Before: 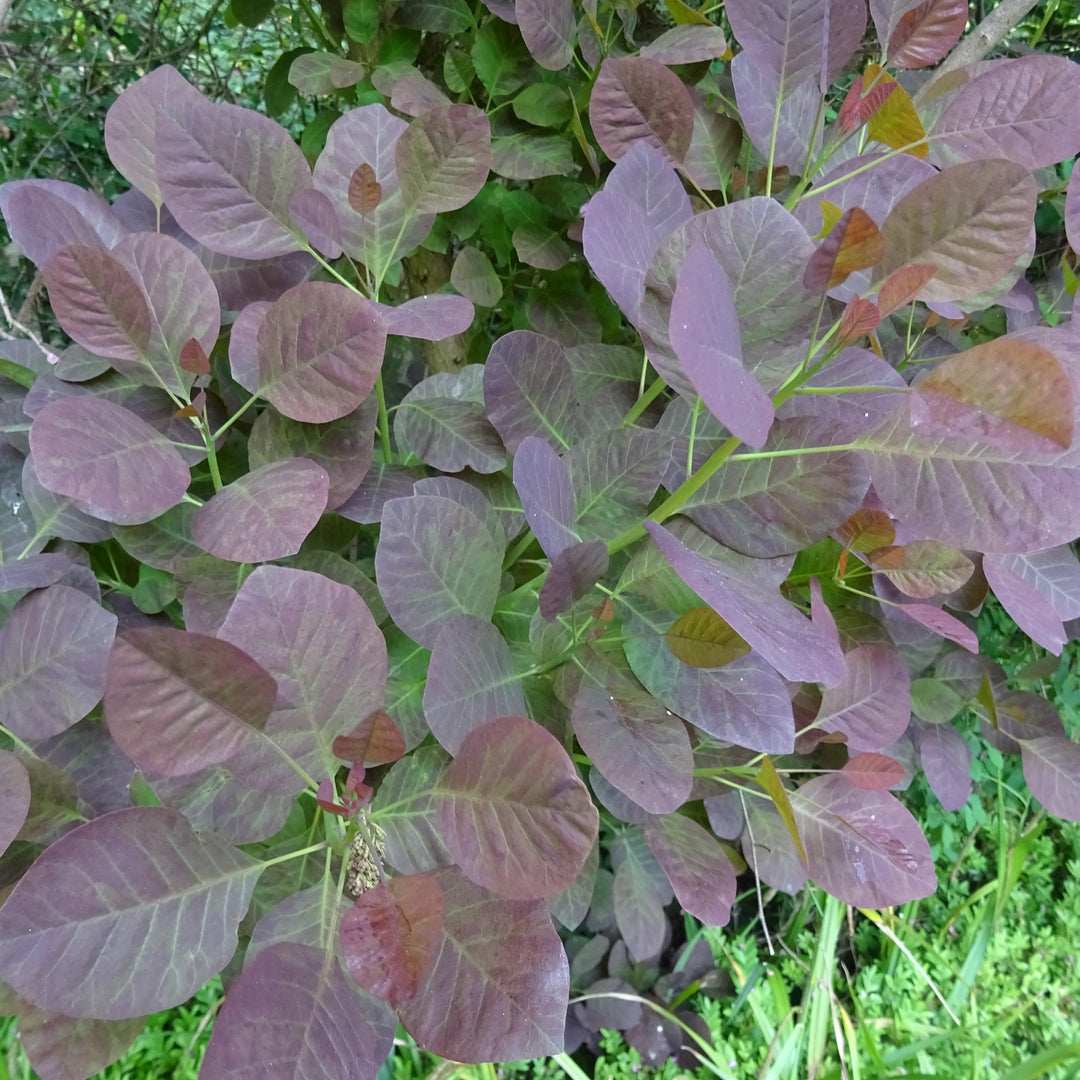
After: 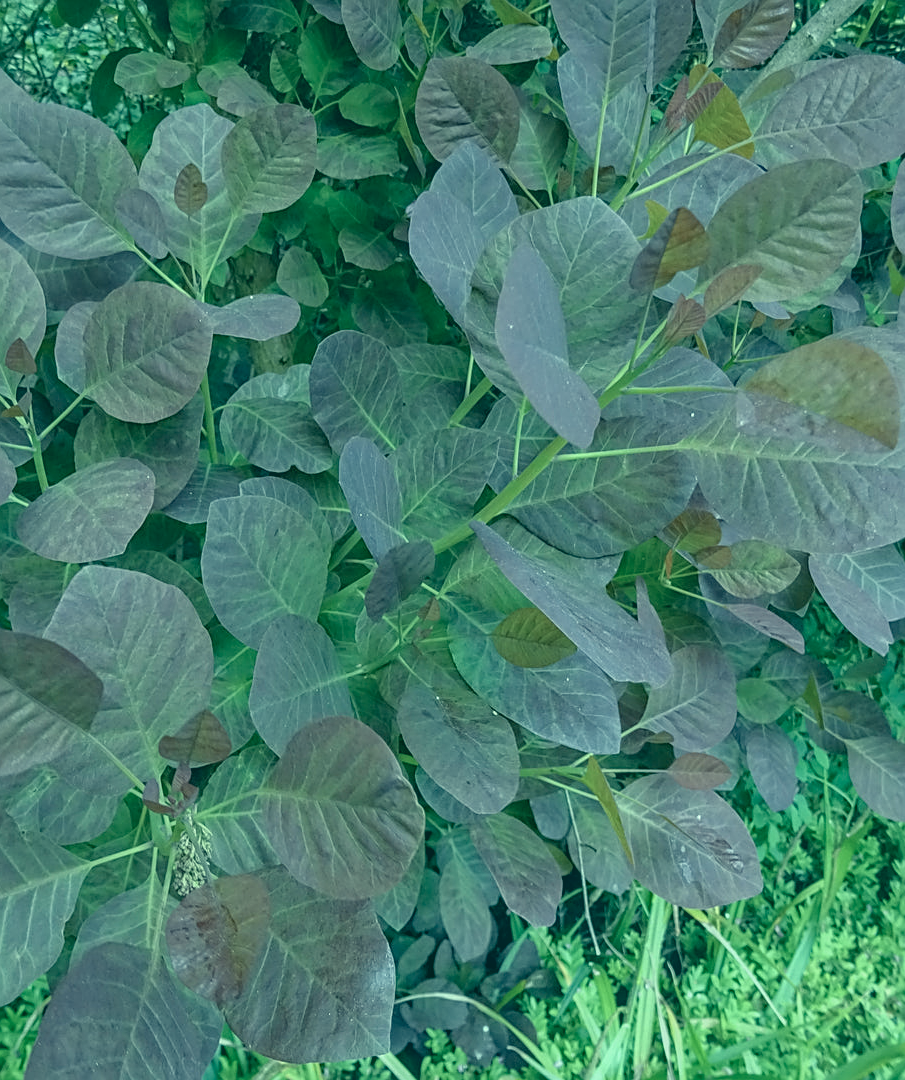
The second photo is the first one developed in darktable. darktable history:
contrast brightness saturation: contrast -0.26, saturation -0.43
crop: left 16.145%
color correction: highlights a* -20.08, highlights b* 9.8, shadows a* -20.4, shadows b* -10.76
local contrast: highlights 0%, shadows 0%, detail 133%
sharpen: on, module defaults
haze removal: compatibility mode true, adaptive false
